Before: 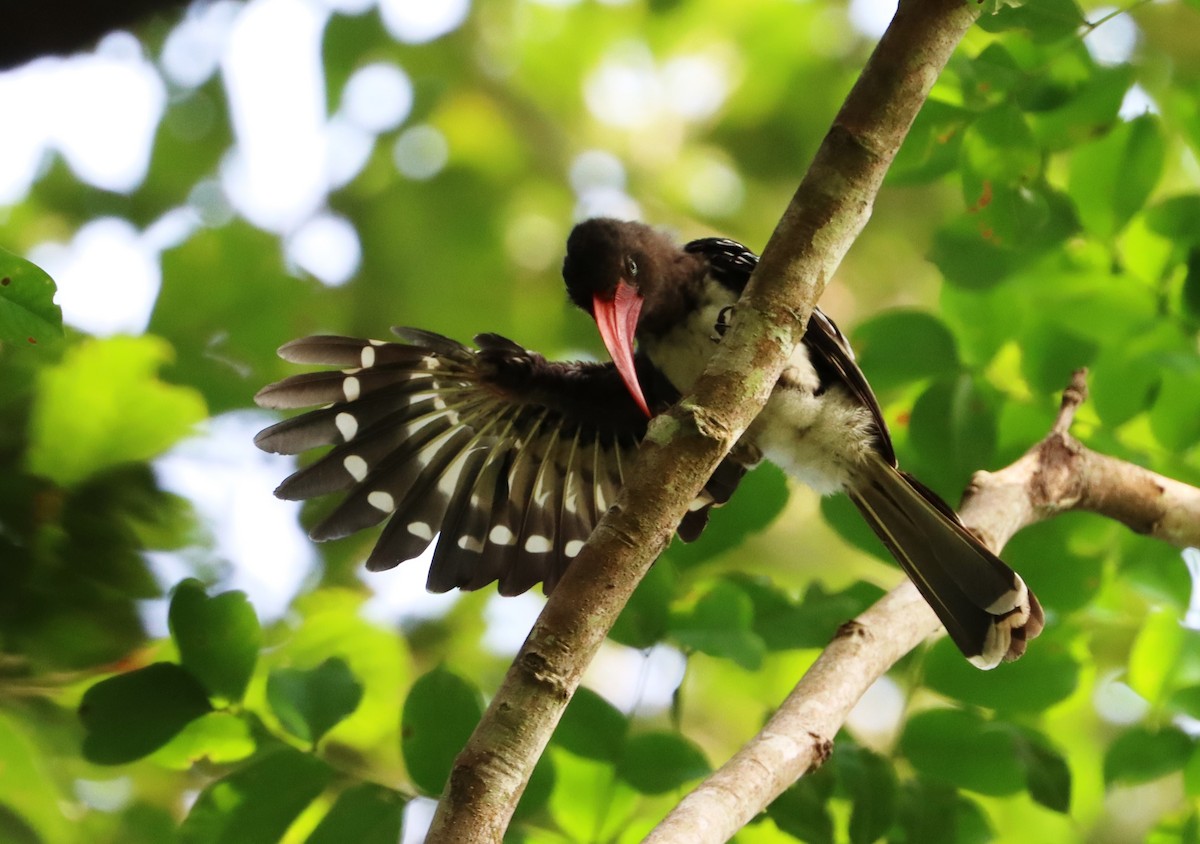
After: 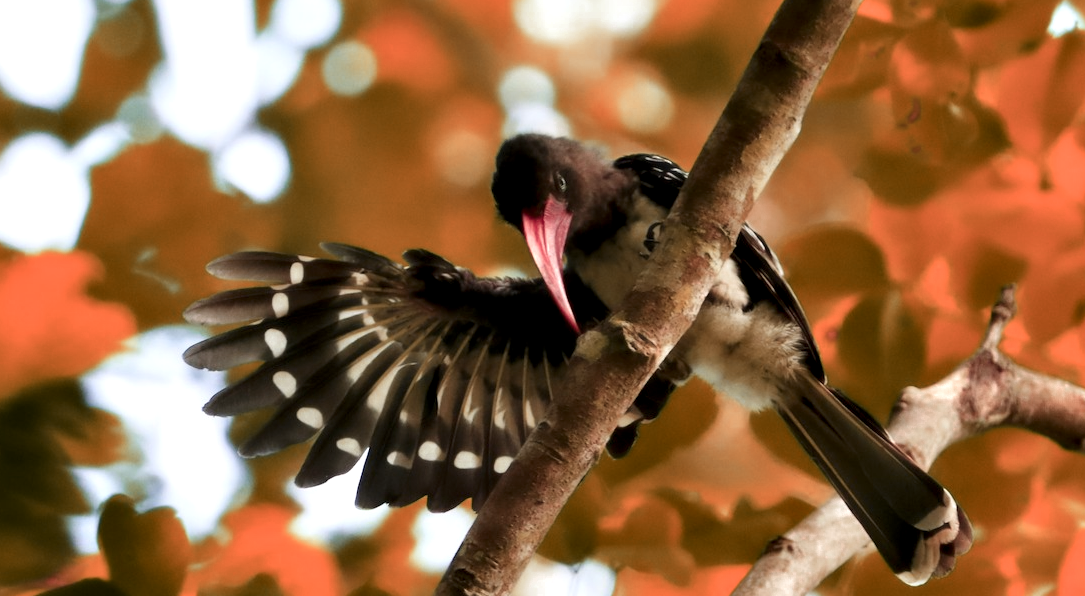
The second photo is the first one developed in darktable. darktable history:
haze removal: strength -0.04, adaptive false
contrast equalizer: octaves 7, y [[0.536, 0.565, 0.581, 0.516, 0.52, 0.491], [0.5 ×6], [0.5 ×6], [0 ×6], [0 ×6]]
color zones: curves: ch0 [(0.006, 0.385) (0.143, 0.563) (0.243, 0.321) (0.352, 0.464) (0.516, 0.456) (0.625, 0.5) (0.75, 0.5) (0.875, 0.5)]; ch1 [(0, 0.5) (0.134, 0.504) (0.246, 0.463) (0.421, 0.515) (0.5, 0.56) (0.625, 0.5) (0.75, 0.5) (0.875, 0.5)]; ch2 [(0, 0.5) (0.131, 0.426) (0.307, 0.289) (0.38, 0.188) (0.513, 0.216) (0.625, 0.548) (0.75, 0.468) (0.838, 0.396) (0.971, 0.311)]
crop: left 5.996%, top 10.005%, right 3.562%, bottom 19.262%
